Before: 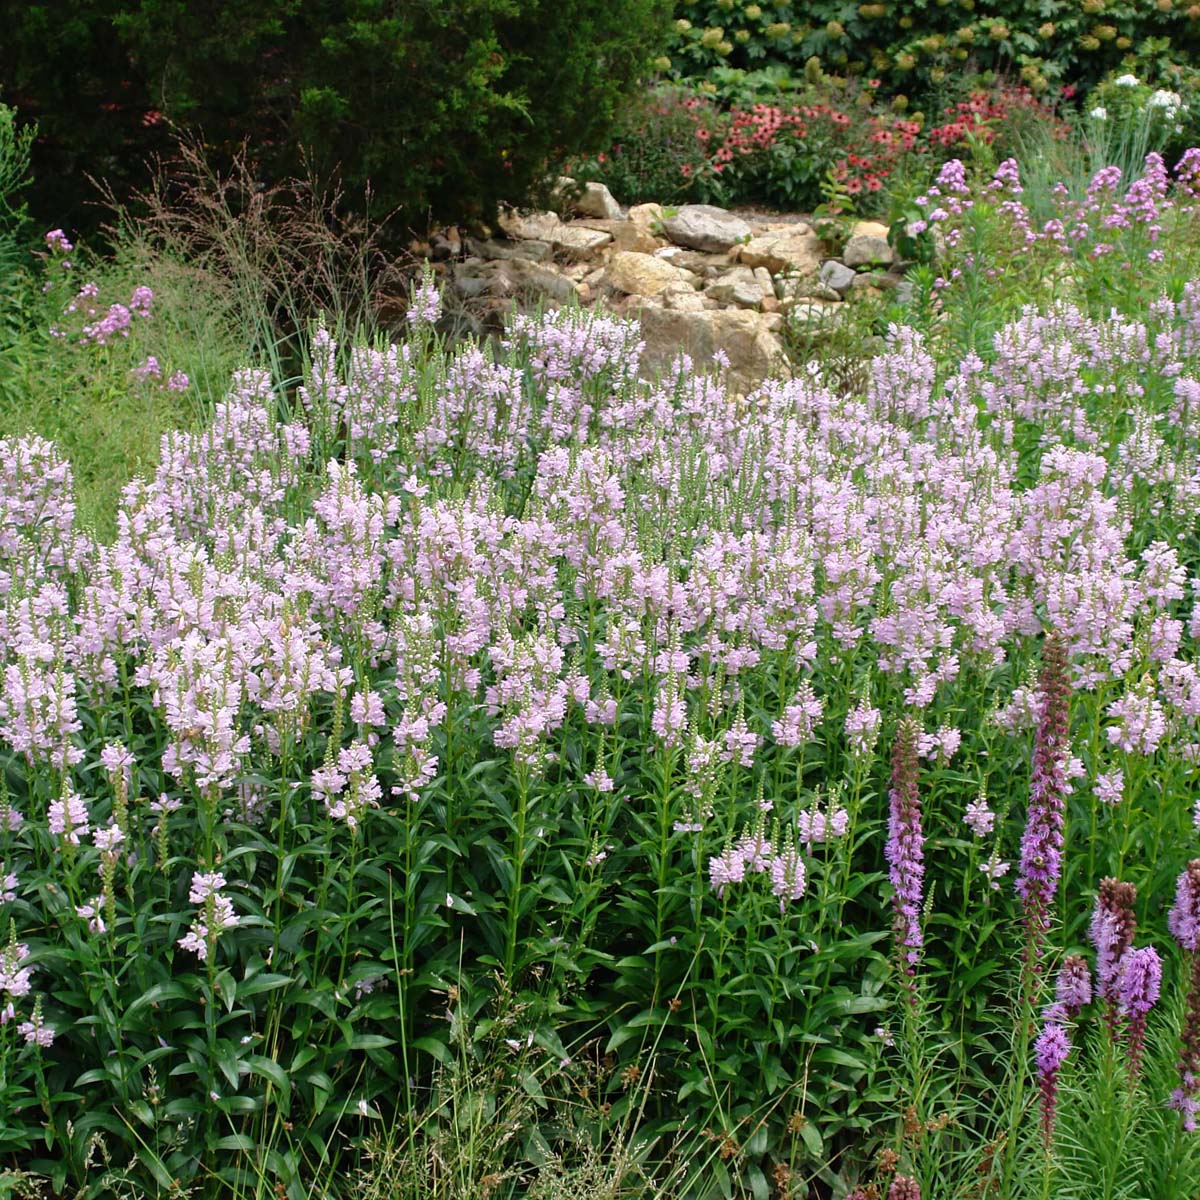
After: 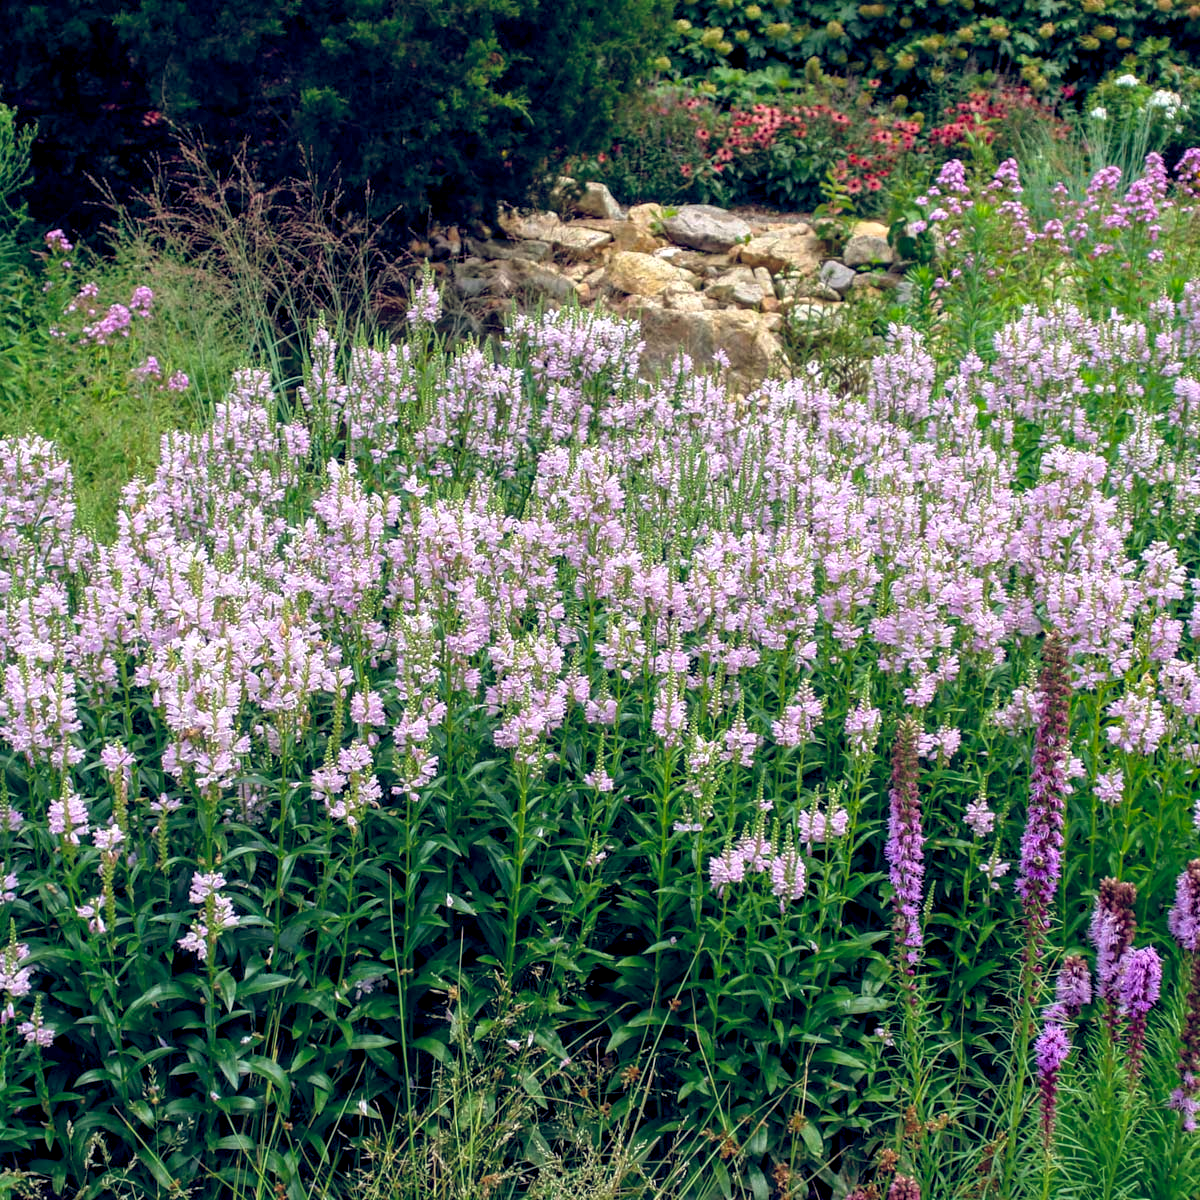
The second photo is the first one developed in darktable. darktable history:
local contrast: detail 130%
color balance rgb: global offset › luminance -0.289%, global offset › chroma 0.303%, global offset › hue 262.17°, perceptual saturation grading › global saturation 19.35%, global vibrance 20%
